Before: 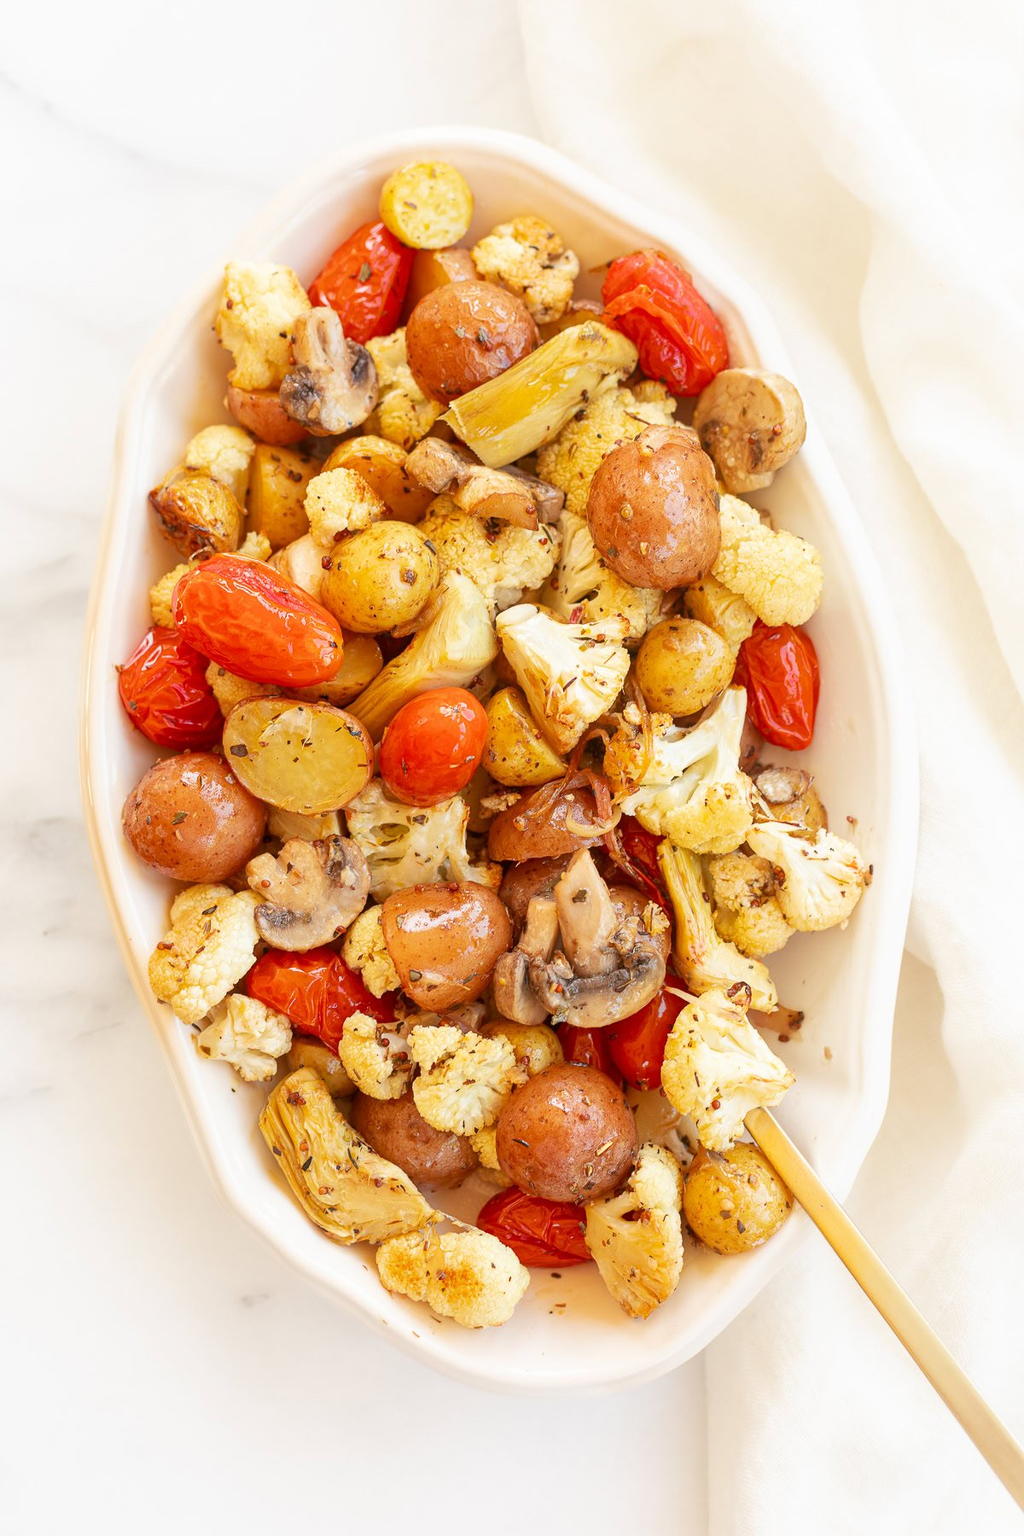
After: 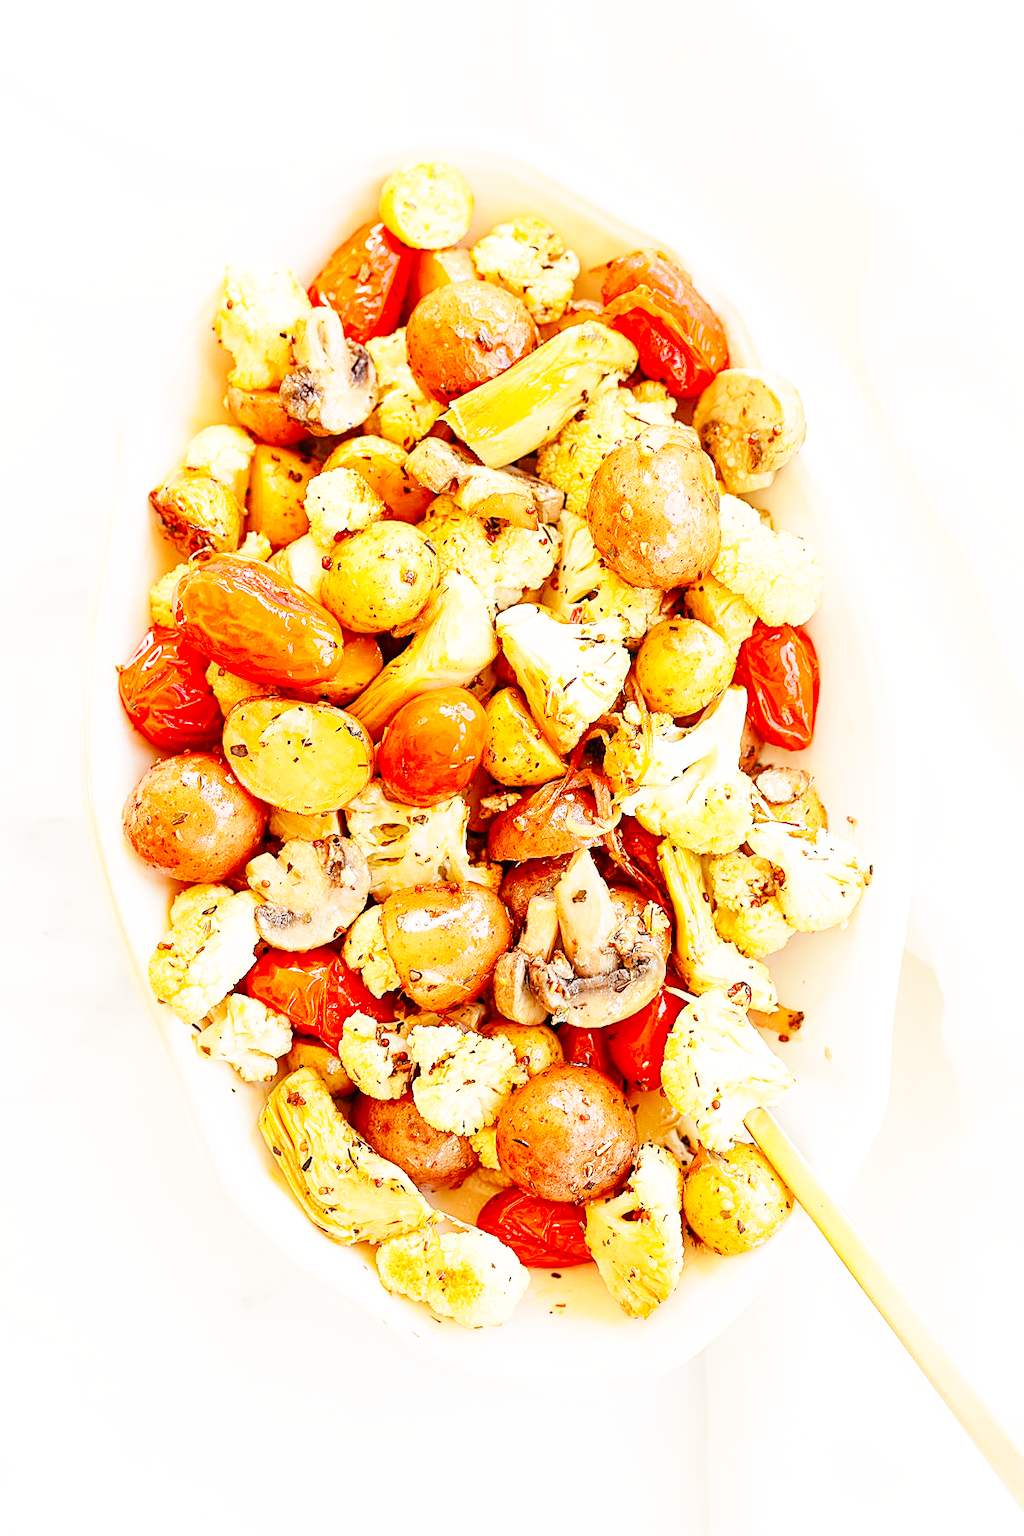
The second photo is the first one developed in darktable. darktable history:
sharpen: on, module defaults
base curve: curves: ch0 [(0, 0) (0, 0) (0.002, 0.001) (0.008, 0.003) (0.019, 0.011) (0.037, 0.037) (0.064, 0.11) (0.102, 0.232) (0.152, 0.379) (0.216, 0.524) (0.296, 0.665) (0.394, 0.789) (0.512, 0.881) (0.651, 0.945) (0.813, 0.986) (1, 1)], preserve colors none
